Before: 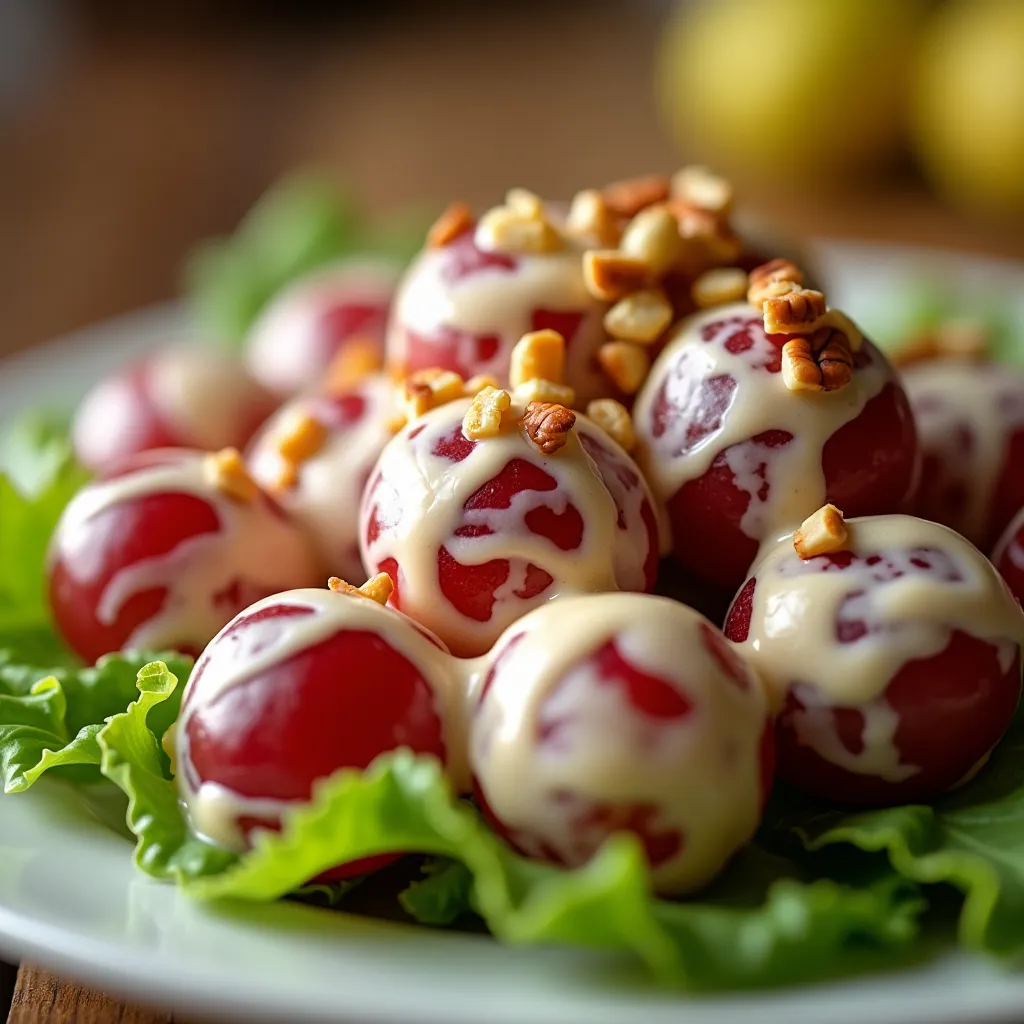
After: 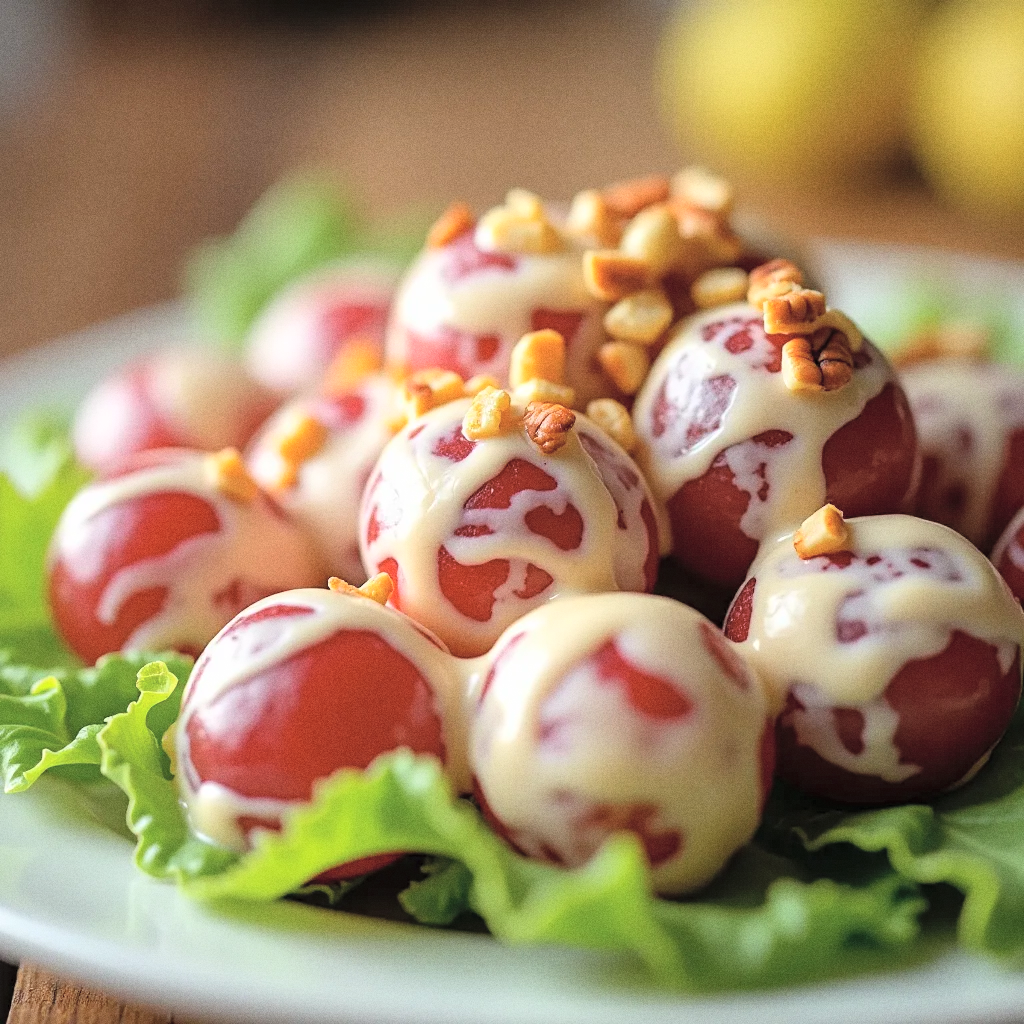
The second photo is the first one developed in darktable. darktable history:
grain: coarseness 0.09 ISO
global tonemap: drago (0.7, 100)
rotate and perspective: crop left 0, crop top 0
rgb levels: preserve colors max RGB
